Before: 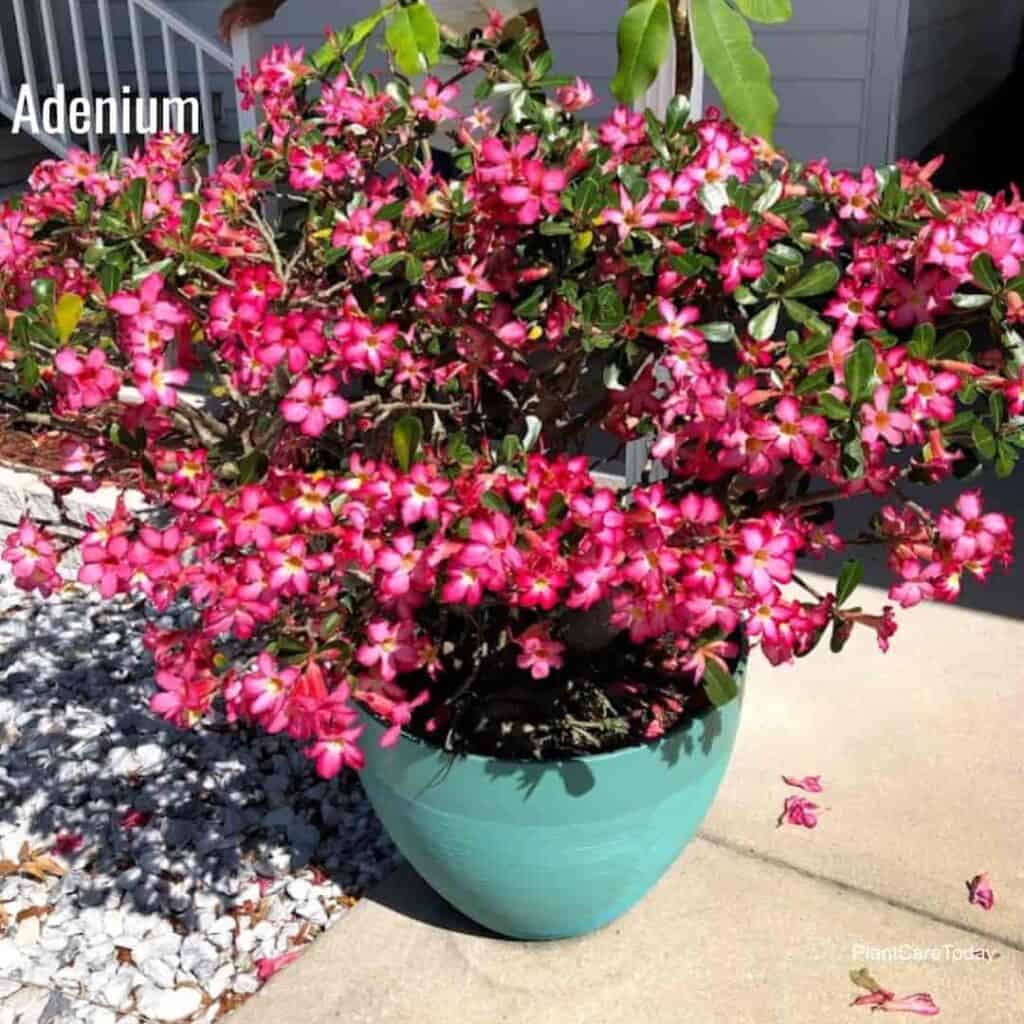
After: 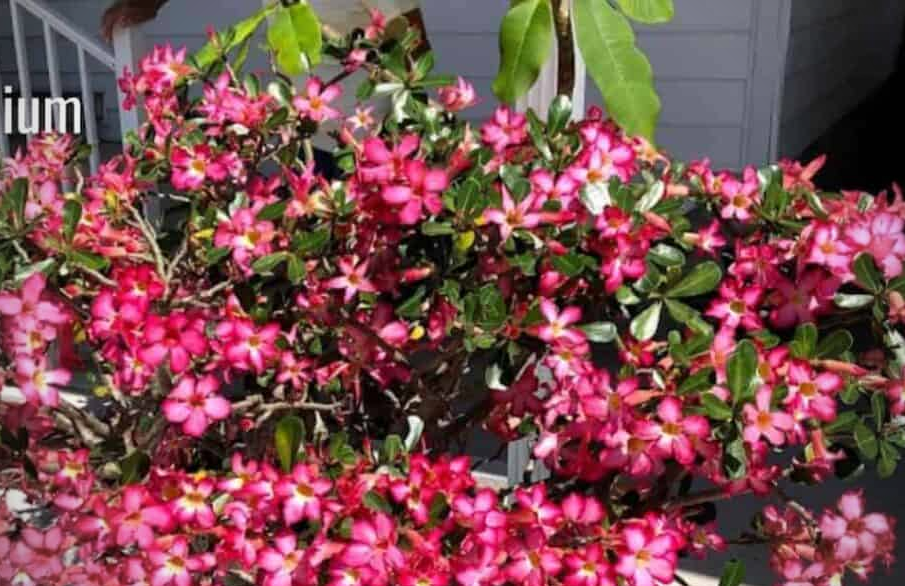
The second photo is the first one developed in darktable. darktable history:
crop and rotate: left 11.547%, bottom 42.71%
vignetting: fall-off radius 44.74%
